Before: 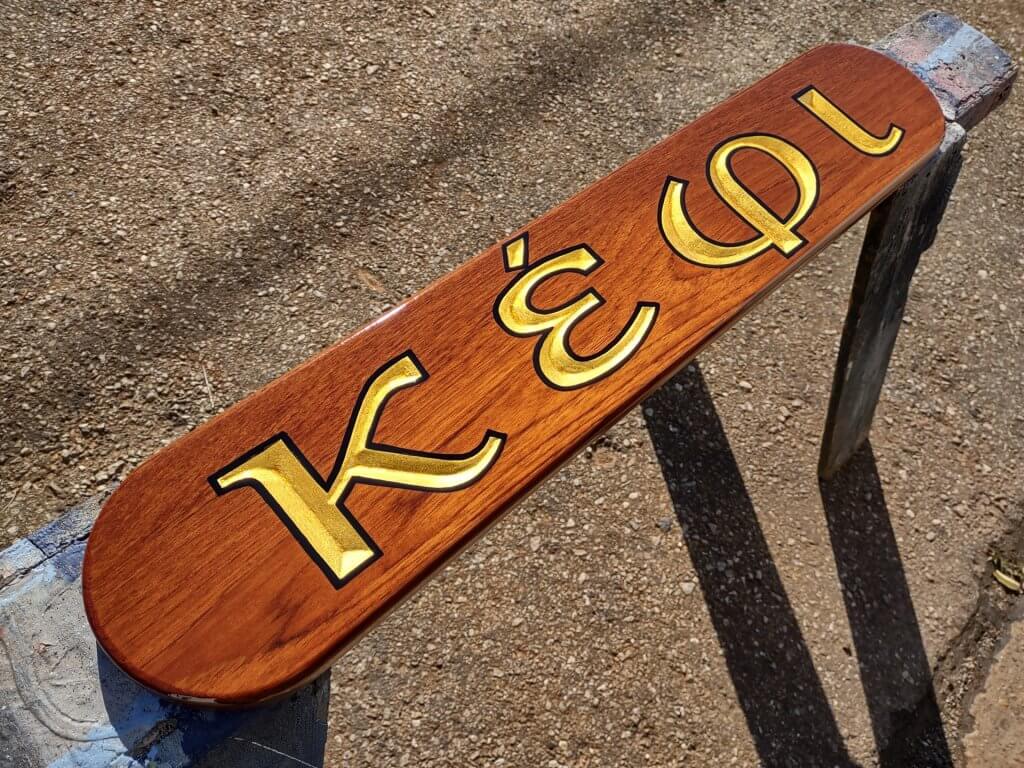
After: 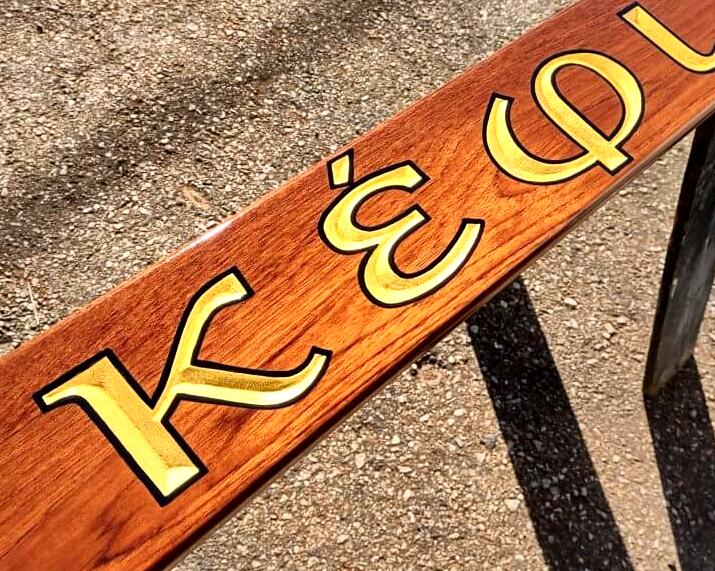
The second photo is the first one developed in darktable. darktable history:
crop and rotate: left 17.166%, top 10.891%, right 12.998%, bottom 14.63%
local contrast: mode bilateral grid, contrast 100, coarseness 99, detail 165%, midtone range 0.2
tone curve: curves: ch0 [(0, 0.005) (0.103, 0.097) (0.18, 0.22) (0.378, 0.482) (0.504, 0.631) (0.663, 0.801) (0.834, 0.914) (1, 0.971)]; ch1 [(0, 0) (0.172, 0.123) (0.324, 0.253) (0.396, 0.388) (0.478, 0.461) (0.499, 0.498) (0.545, 0.587) (0.604, 0.692) (0.704, 0.818) (1, 1)]; ch2 [(0, 0) (0.411, 0.424) (0.496, 0.5) (0.521, 0.537) (0.555, 0.585) (0.628, 0.703) (1, 1)], color space Lab, linked channels
